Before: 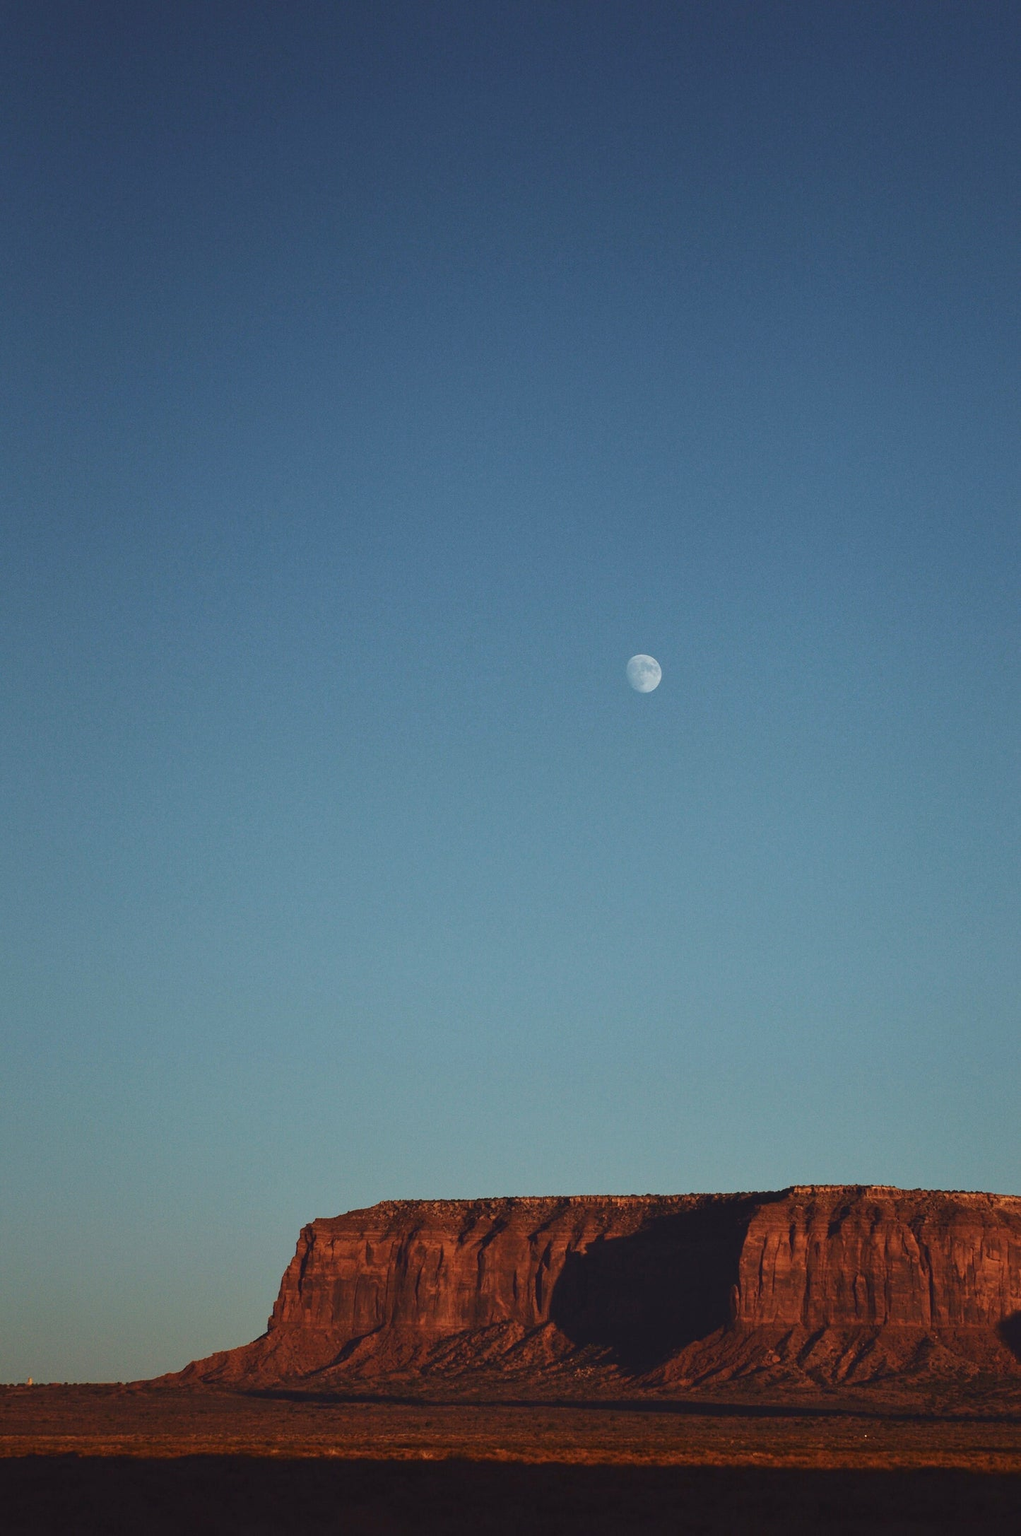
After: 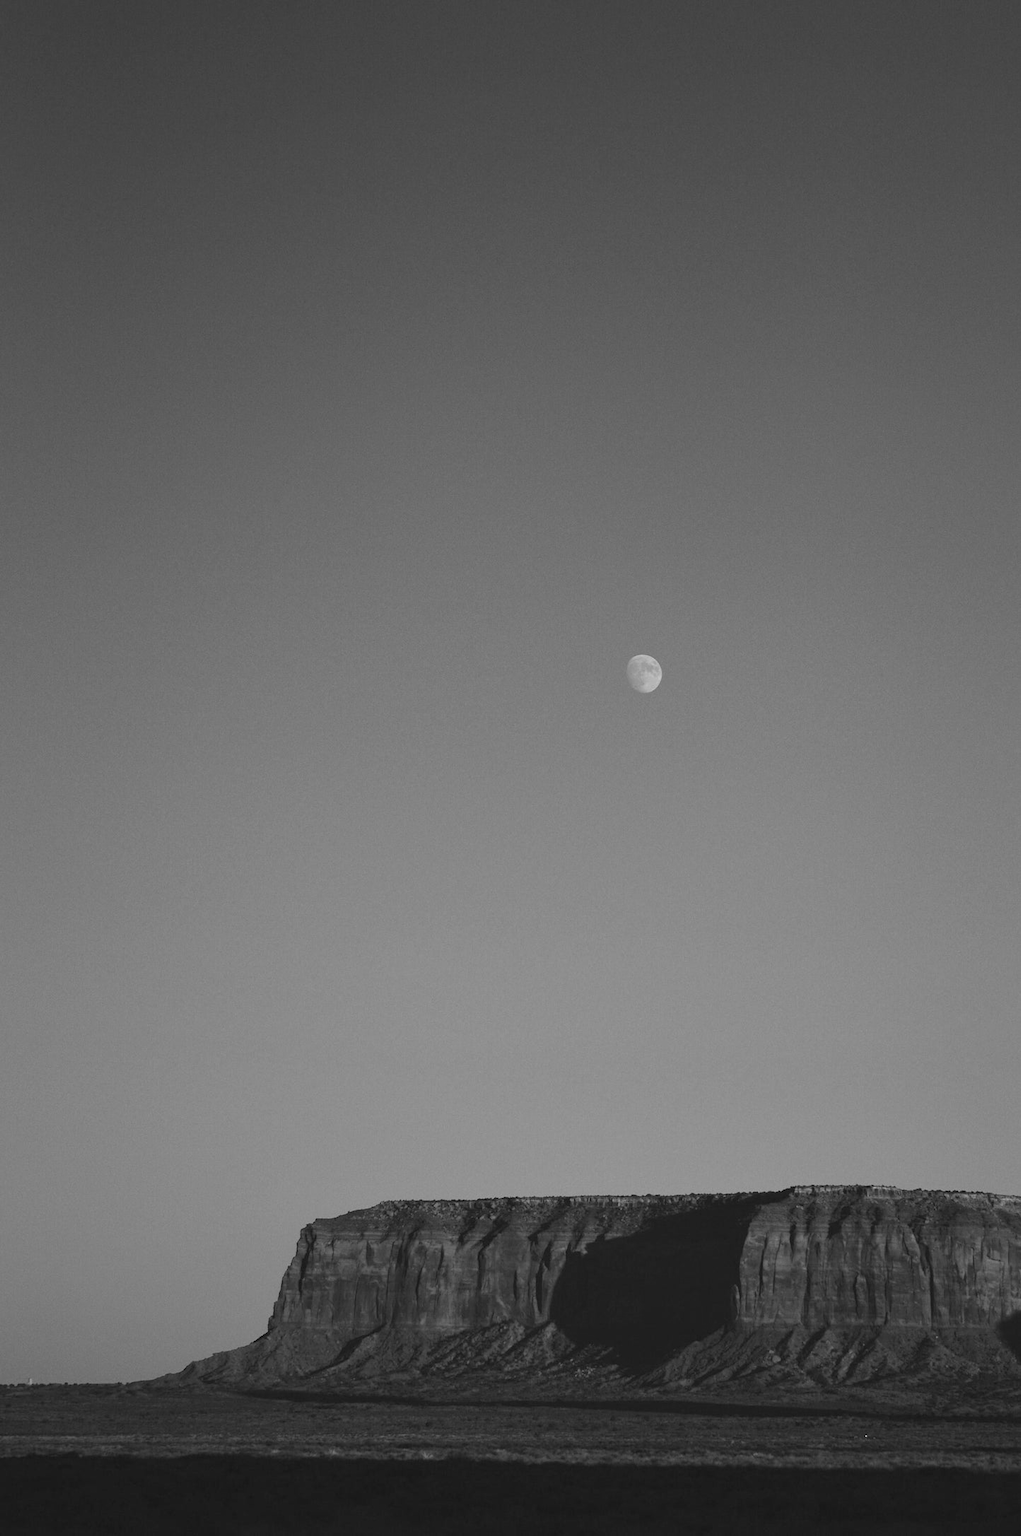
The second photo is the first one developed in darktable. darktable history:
monochrome: on, module defaults
bloom: size 5%, threshold 95%, strength 15%
color balance: lift [1, 1.011, 0.999, 0.989], gamma [1.109, 1.045, 1.039, 0.955], gain [0.917, 0.936, 0.952, 1.064], contrast 2.32%, contrast fulcrum 19%, output saturation 101%
color balance rgb: perceptual saturation grading › global saturation 10%
base curve: curves: ch0 [(0, 0) (0.303, 0.277) (1, 1)]
